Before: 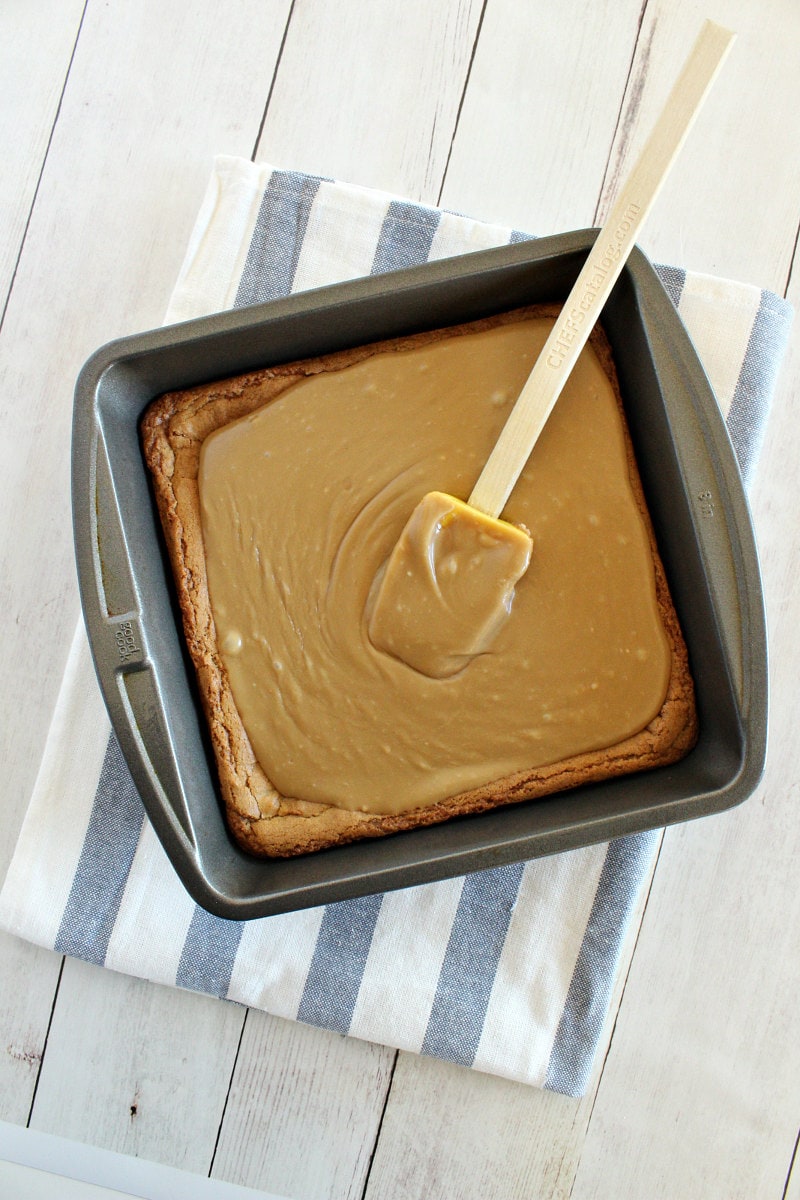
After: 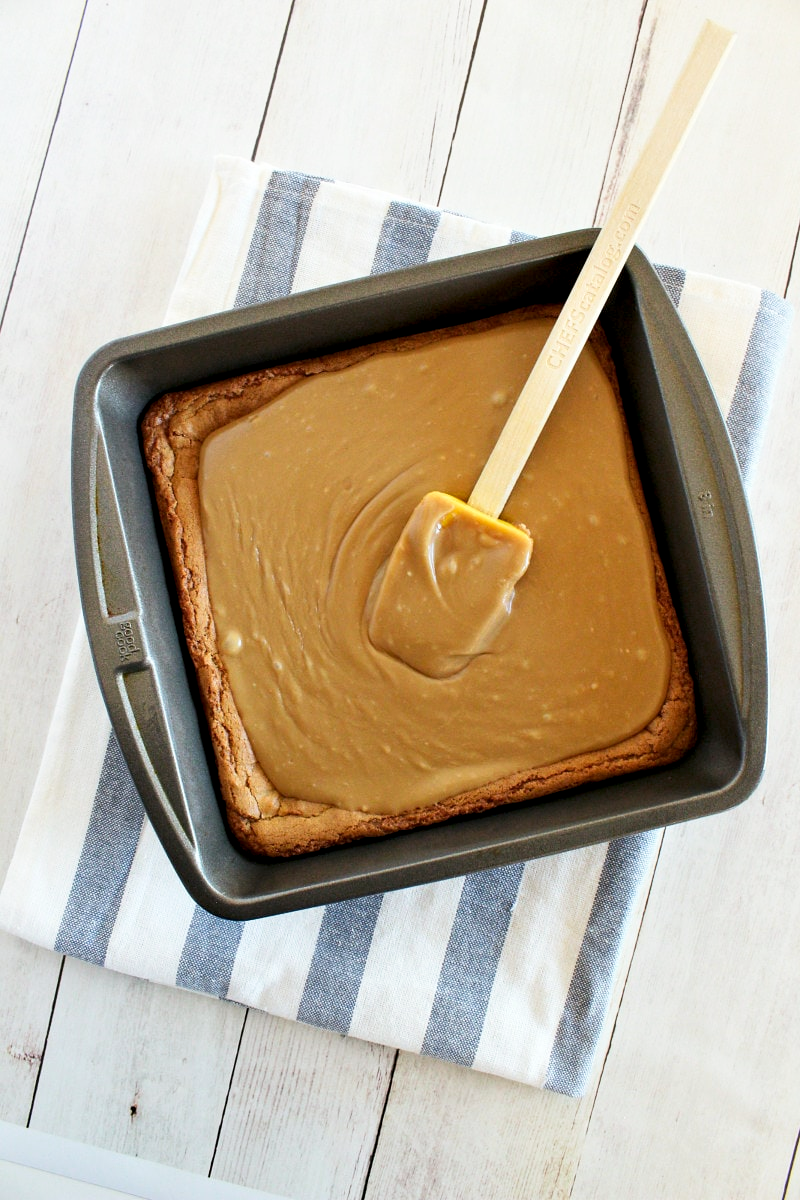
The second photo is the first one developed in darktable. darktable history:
tone curve: curves: ch0 [(0, 0) (0.003, 0.003) (0.011, 0.012) (0.025, 0.026) (0.044, 0.047) (0.069, 0.073) (0.1, 0.105) (0.136, 0.143) (0.177, 0.187) (0.224, 0.237) (0.277, 0.293) (0.335, 0.354) (0.399, 0.422) (0.468, 0.495) (0.543, 0.574) (0.623, 0.659) (0.709, 0.749) (0.801, 0.846) (0.898, 0.932) (1, 1)], preserve colors none
color look up table: target L [67.19, 47.06, 33.19, 100, 65.9, 63.76, 56.32, 47.38, 38.02, 29.3, 52.26, 52.02, 32.73, 24.36, 20.85, 85.76, 77.54, 66.1, 65.71, 45.62, 44.88, 42.83, 26.33, 10.88, 0 ×25], target a [-22.99, -38.11, -14.82, -0.001, 14.1, 18.05, 32.95, 47.07, 49.83, 13.28, 6.475, 44.4, 10.95, 22.66, 20.5, -1.222, -1.697, -26.29, -2.181, -16.21, -1.8, -4.304, -1.938, -0.861, 0 ×25], target b [55.63, 31.71, 21.21, 0.011, 64.6, 9.729, 51.26, 11.82, 24.86, 11.78, -30.03, -19.39, -52.16, -24.64, -56.42, -2.75, -4.055, -6.183, -4.729, -31.56, -4.119, -29.8, -4.08, -1.867, 0 ×25], num patches 24
